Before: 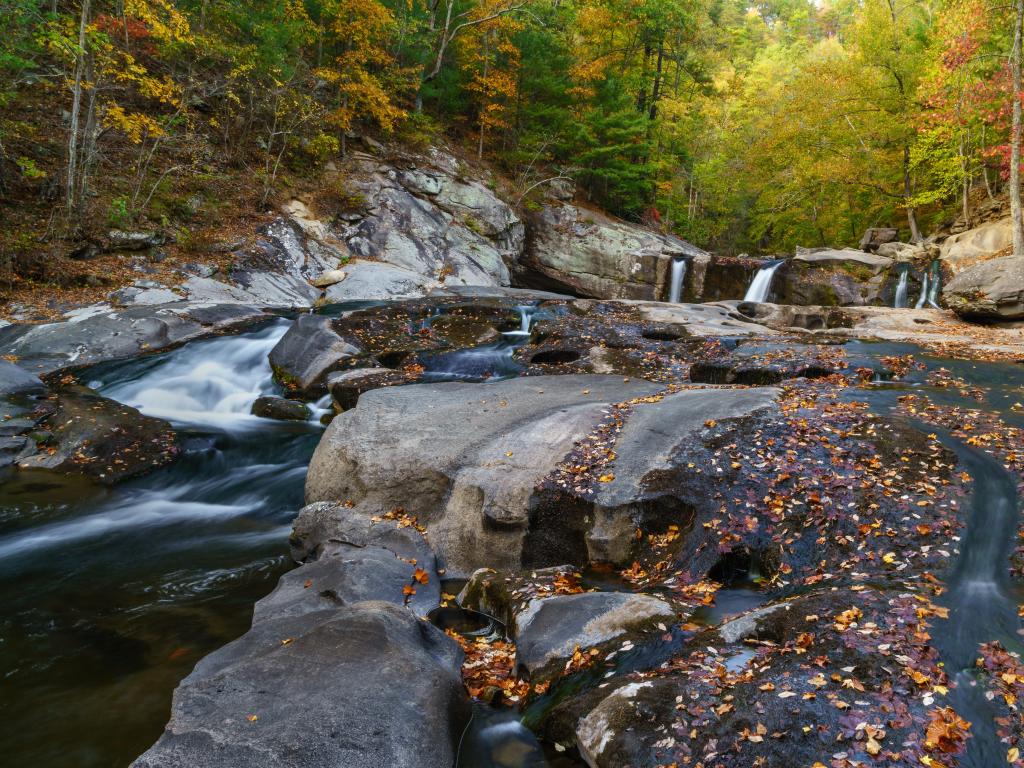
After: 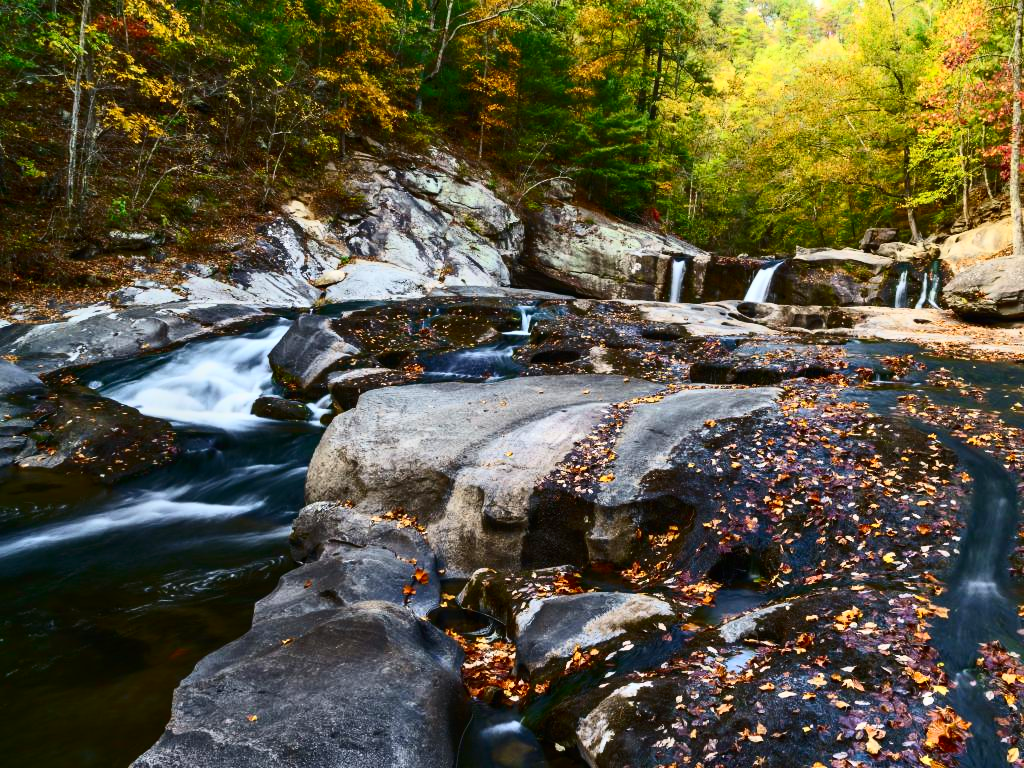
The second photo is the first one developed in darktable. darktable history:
contrast brightness saturation: contrast 0.403, brightness 0.104, saturation 0.208
